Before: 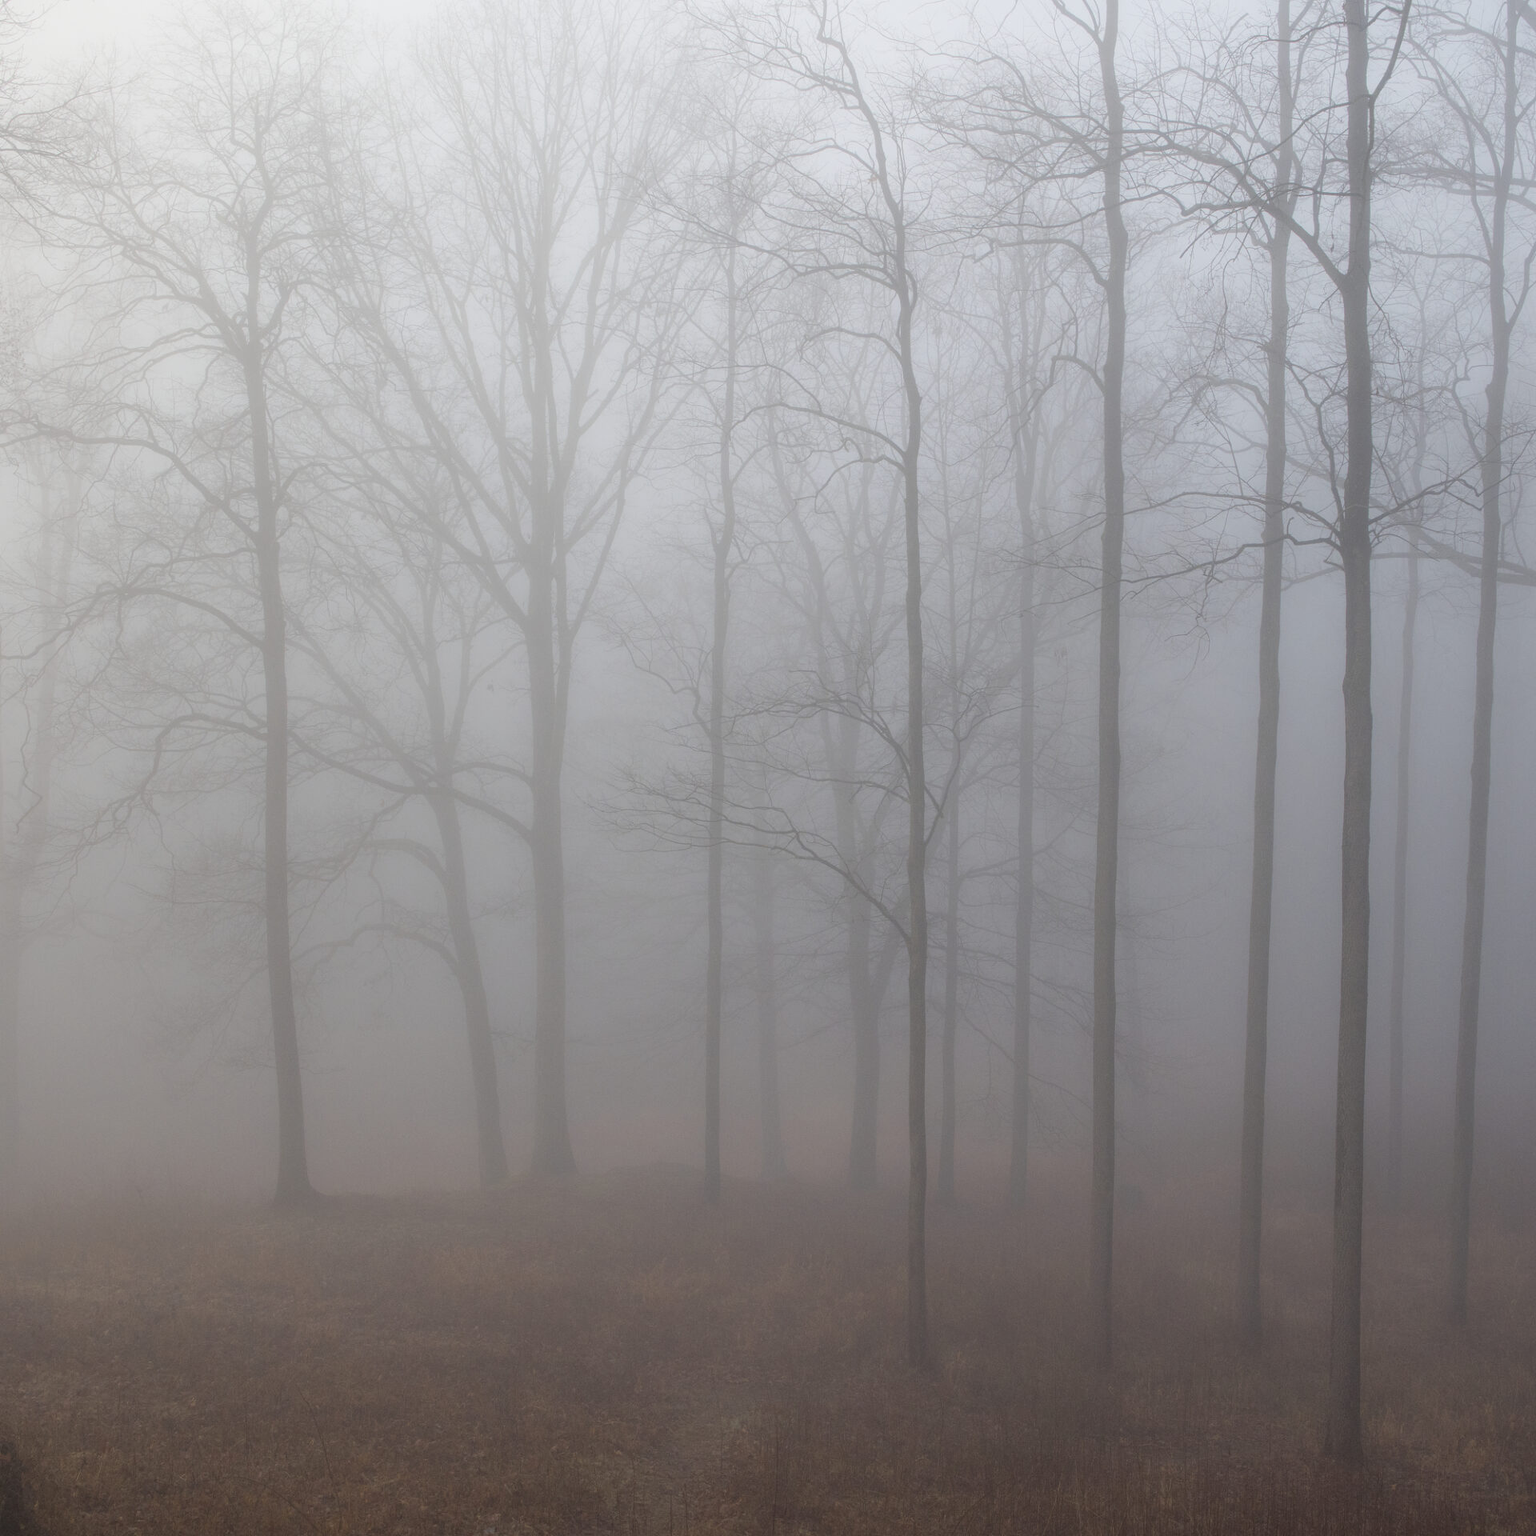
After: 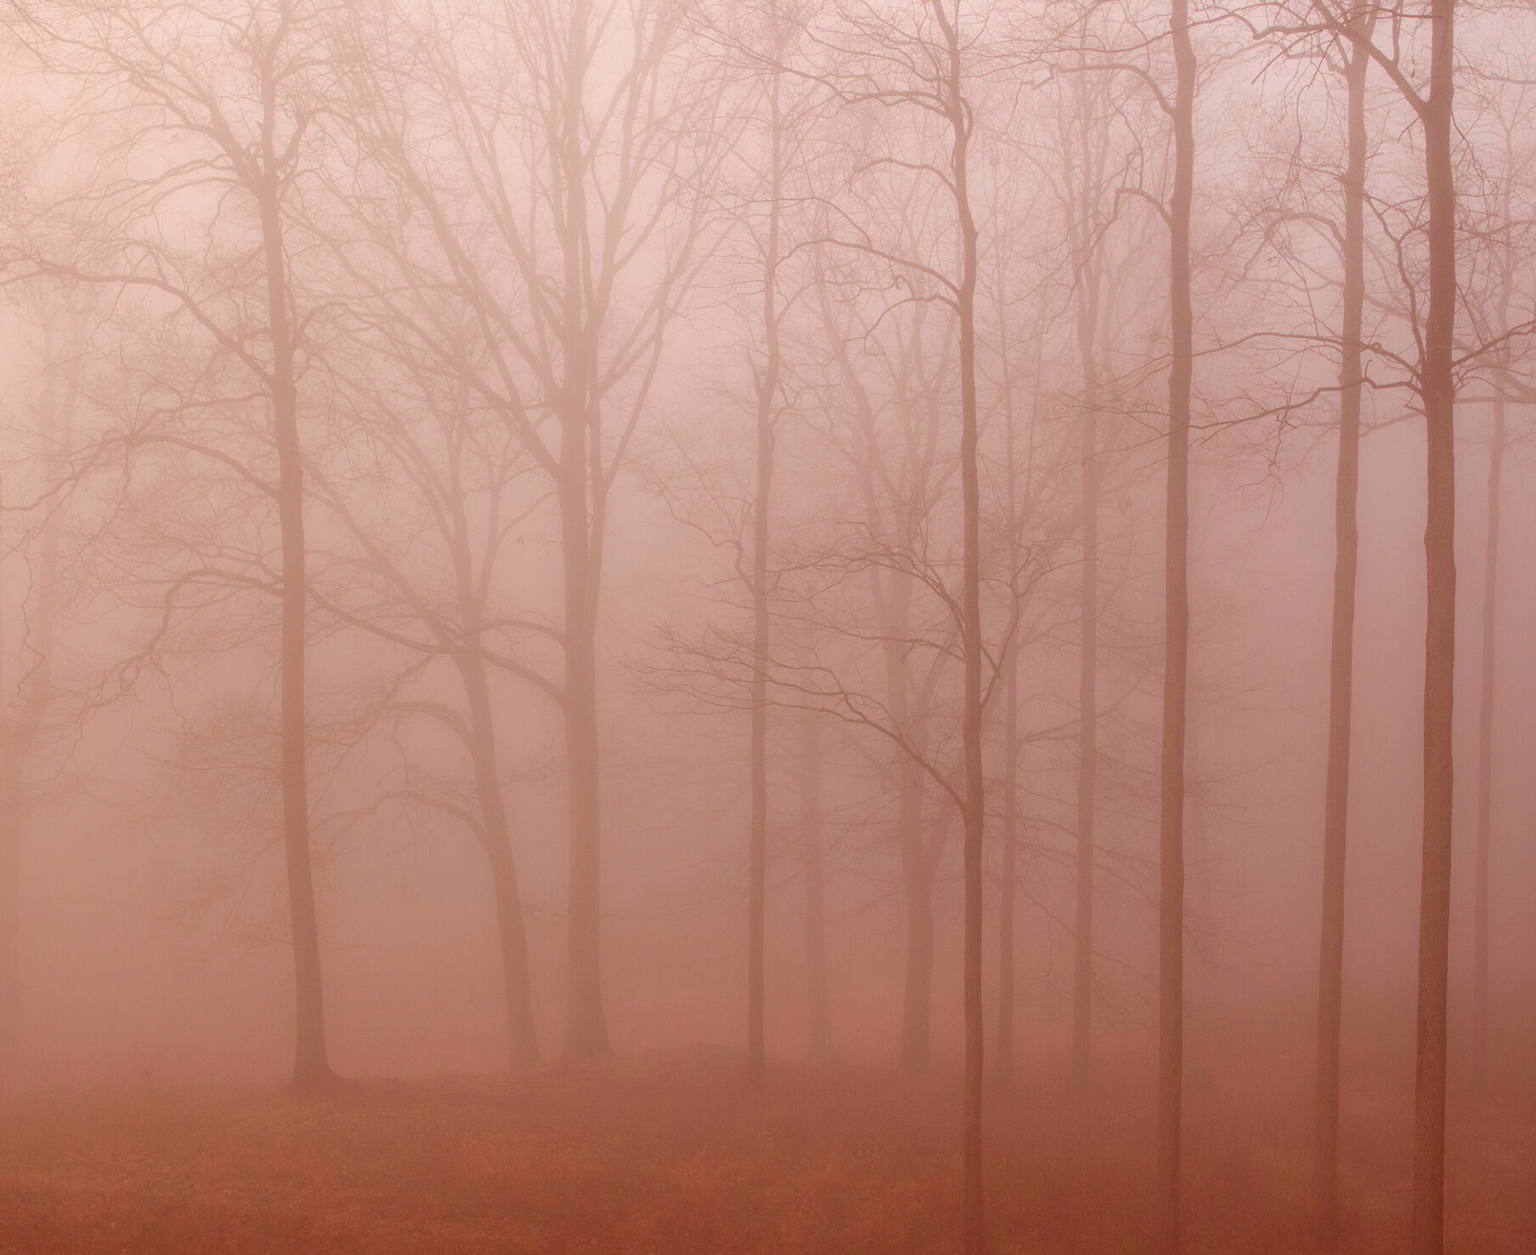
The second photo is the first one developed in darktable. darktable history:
crop and rotate: angle 0.03°, top 11.643%, right 5.651%, bottom 11.189%
color balance rgb: perceptual saturation grading › global saturation 25%, global vibrance 20%
color correction: highlights a* 9.03, highlights b* 8.71, shadows a* 40, shadows b* 40, saturation 0.8
